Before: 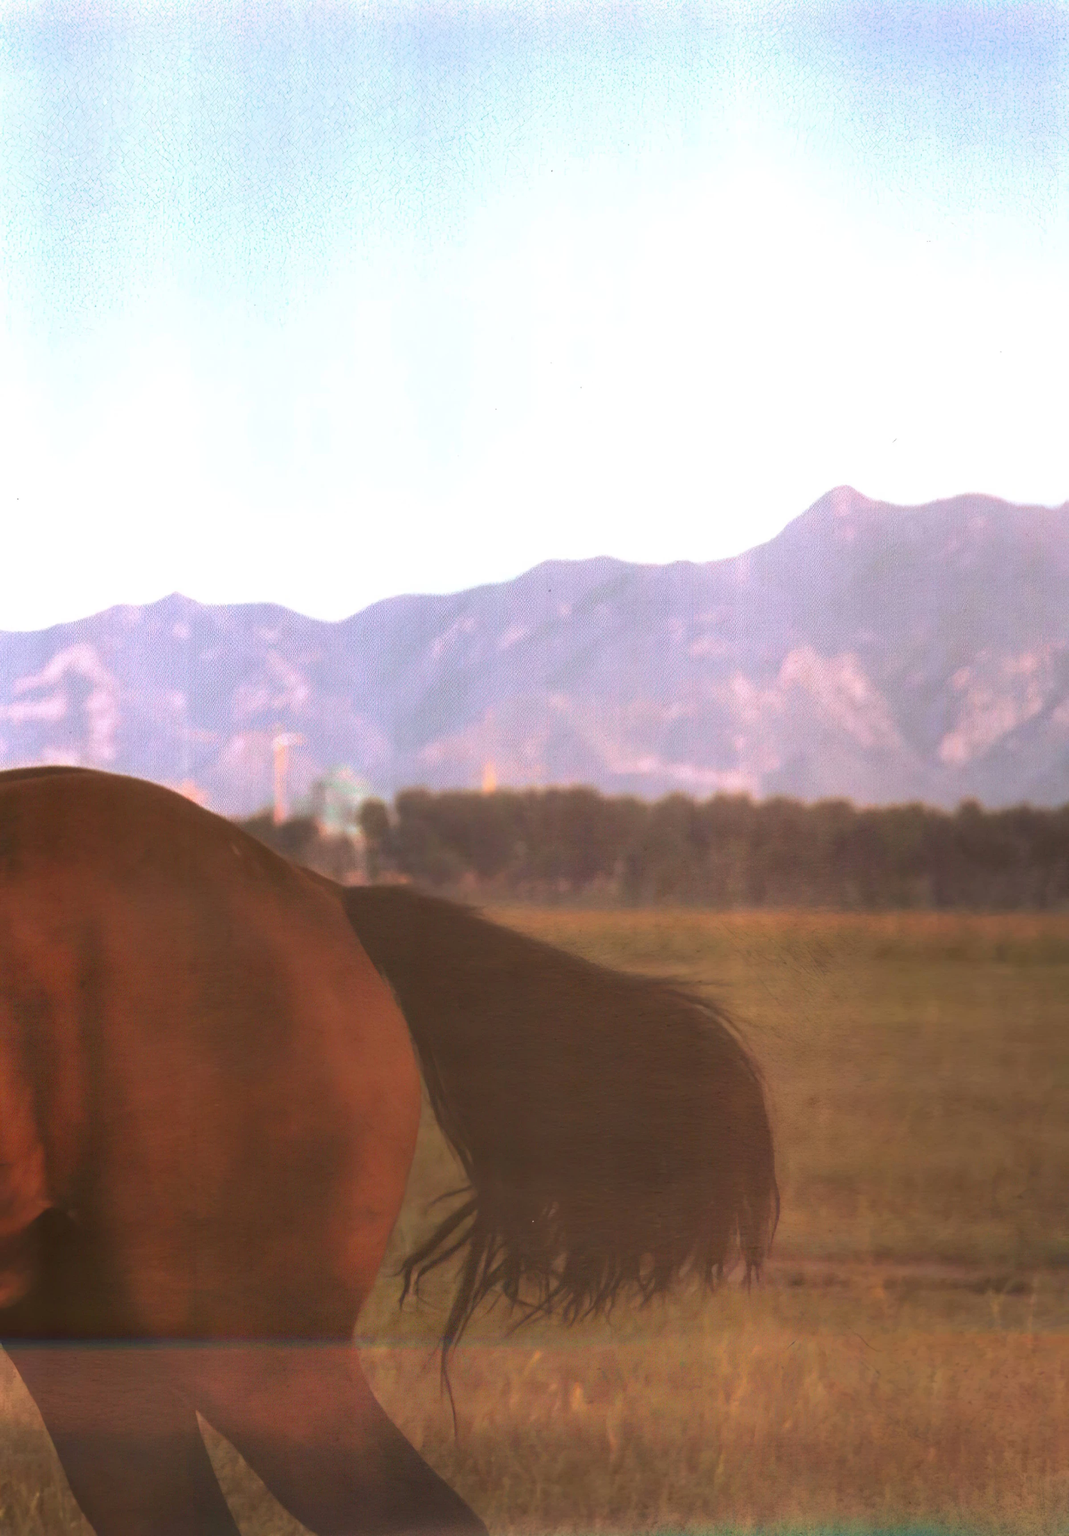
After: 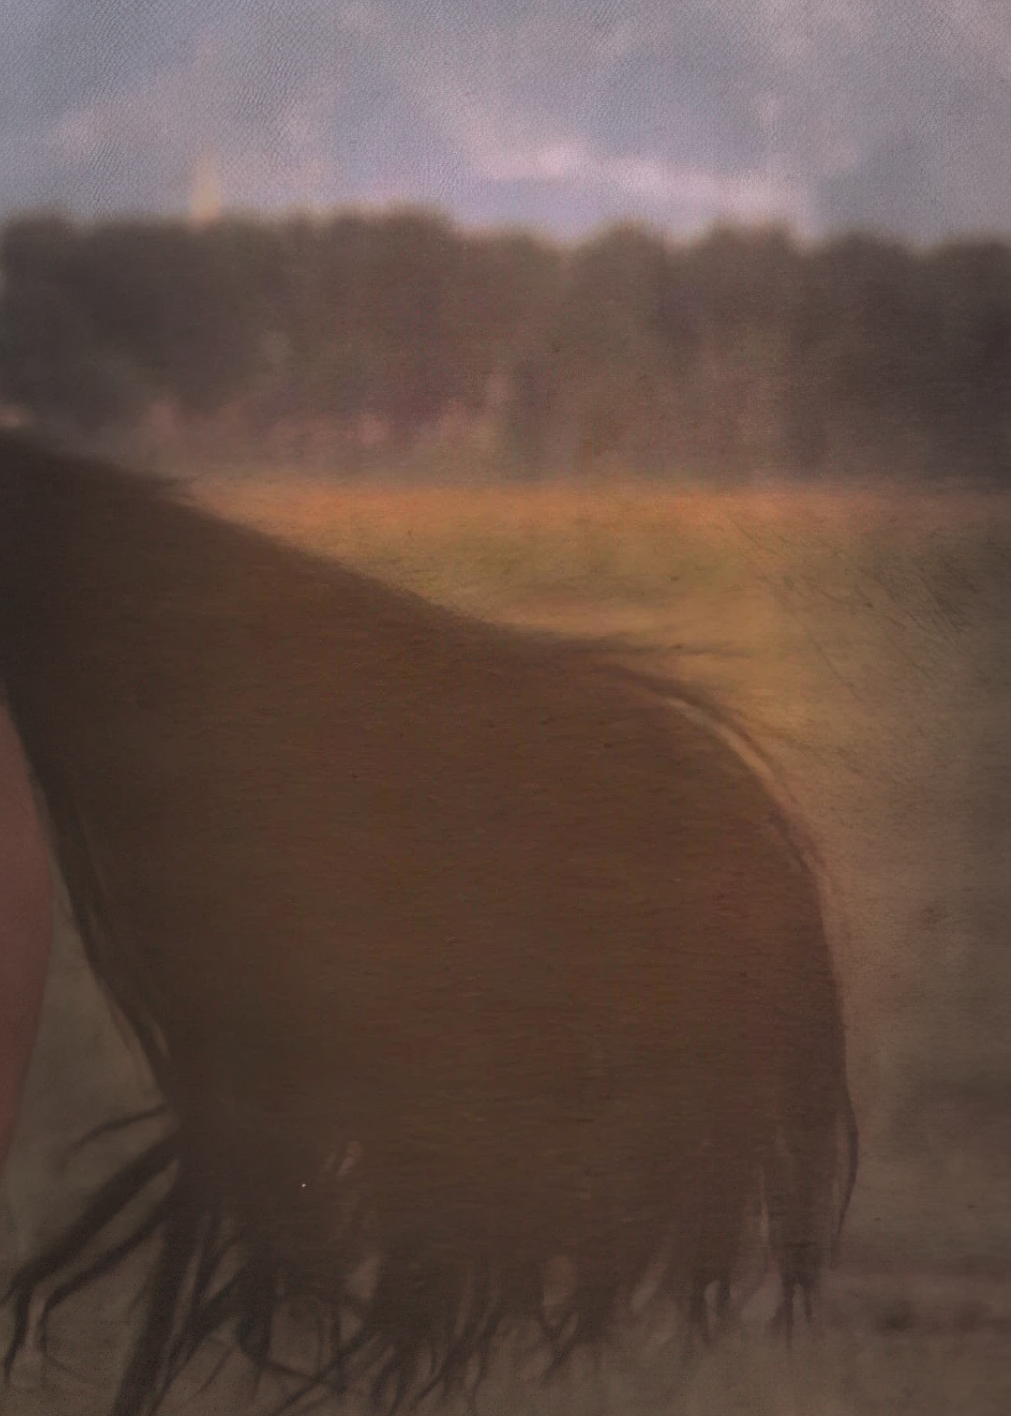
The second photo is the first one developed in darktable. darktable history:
vignetting: fall-off start 48.41%, automatic ratio true, width/height ratio 1.29, unbound false
crop: left 37.221%, top 45.169%, right 20.63%, bottom 13.777%
